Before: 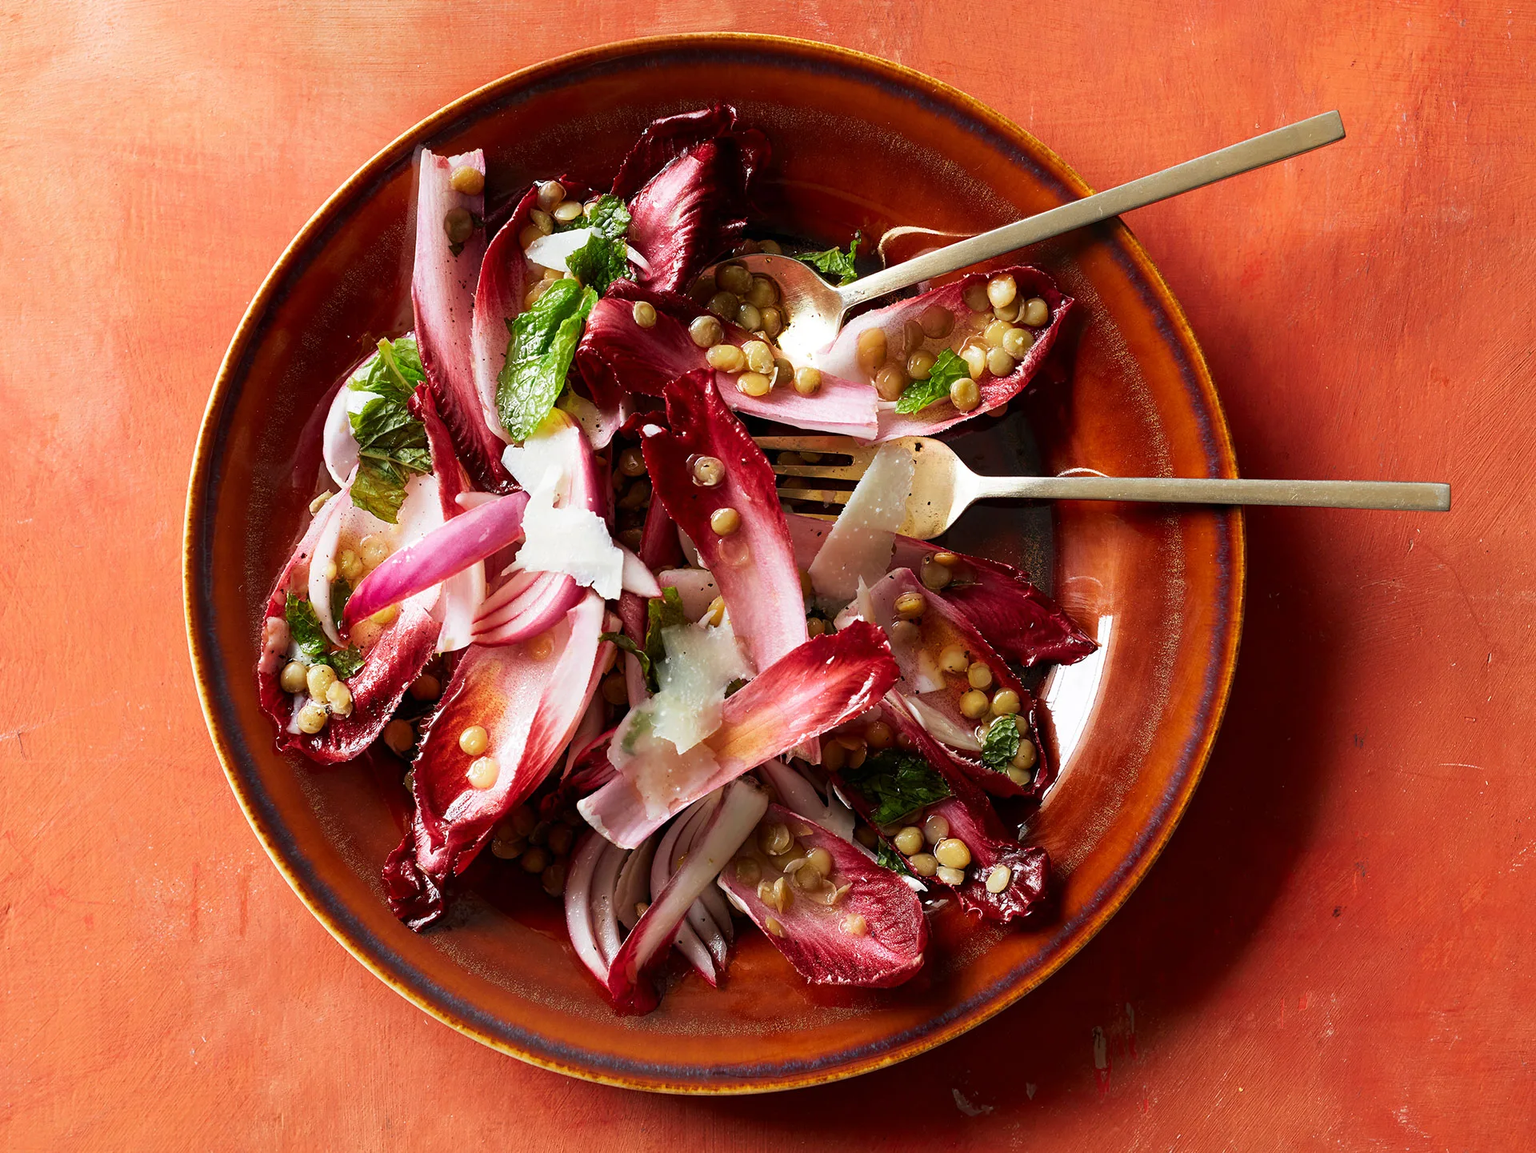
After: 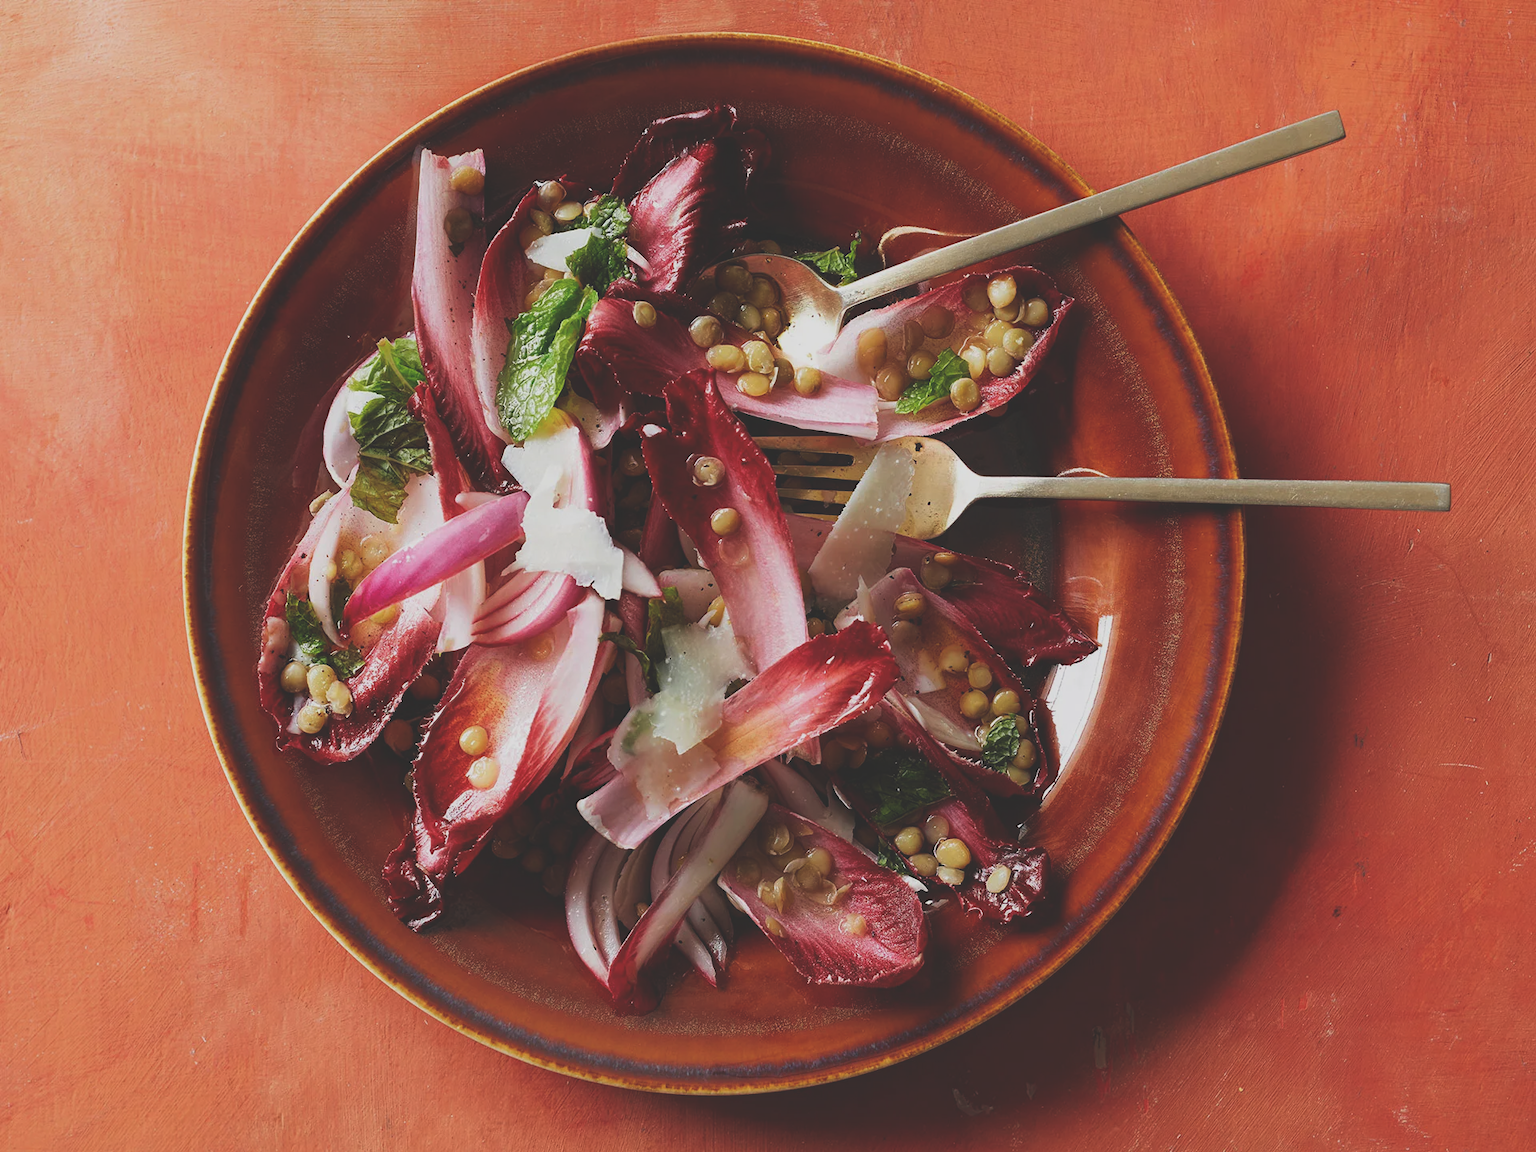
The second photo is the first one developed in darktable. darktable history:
exposure: black level correction -0.037, exposure -0.498 EV, compensate highlight preservation false
